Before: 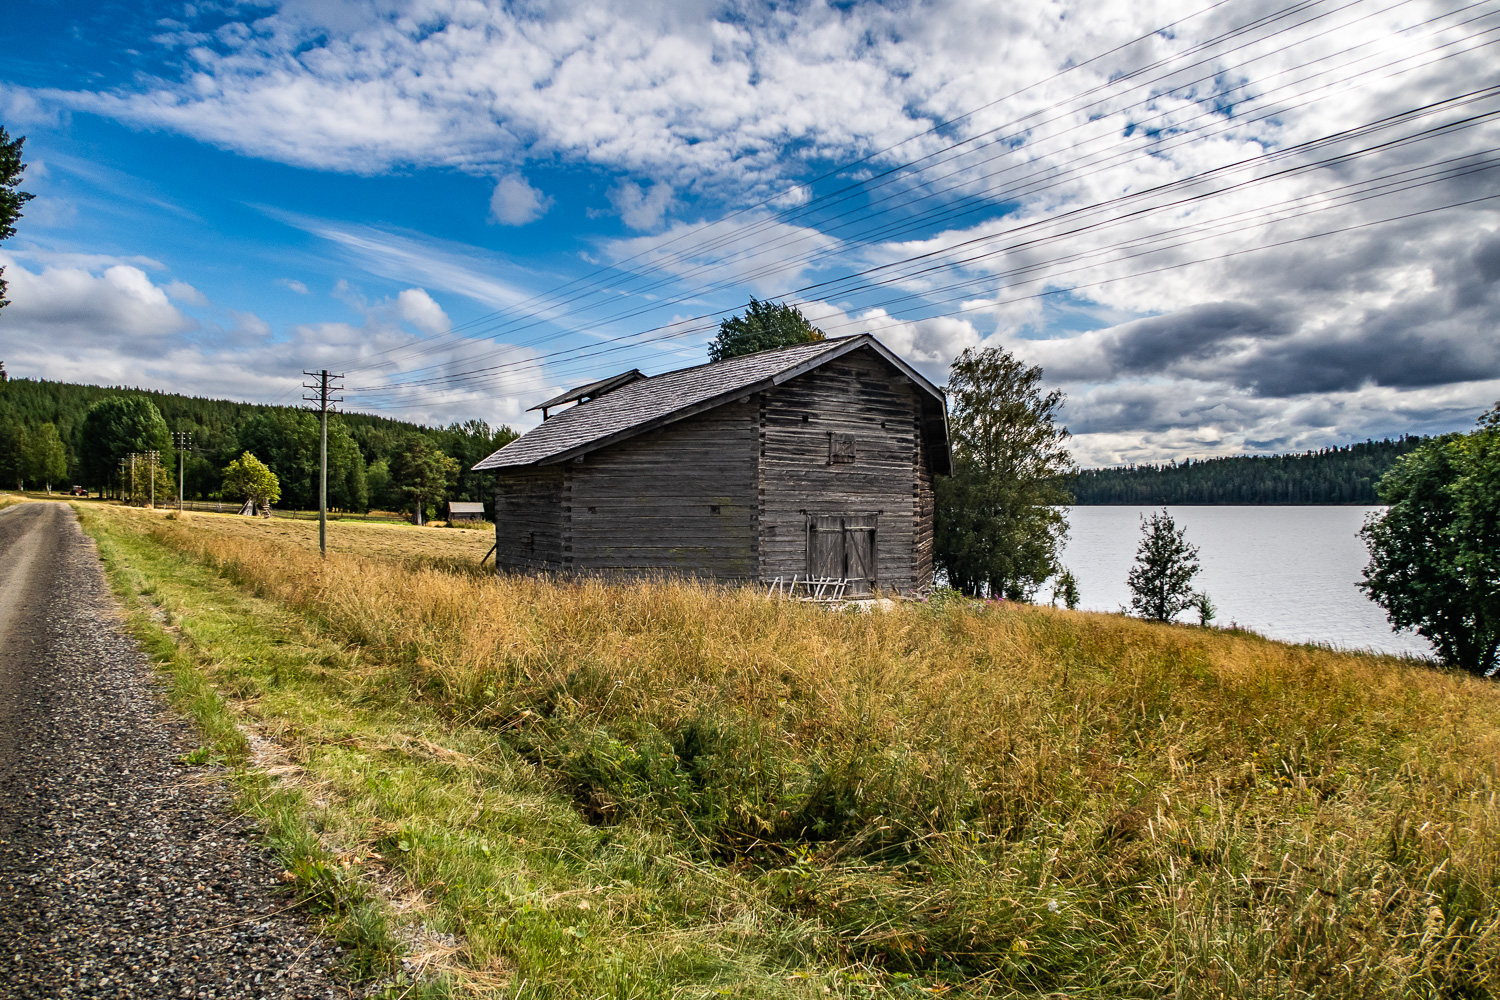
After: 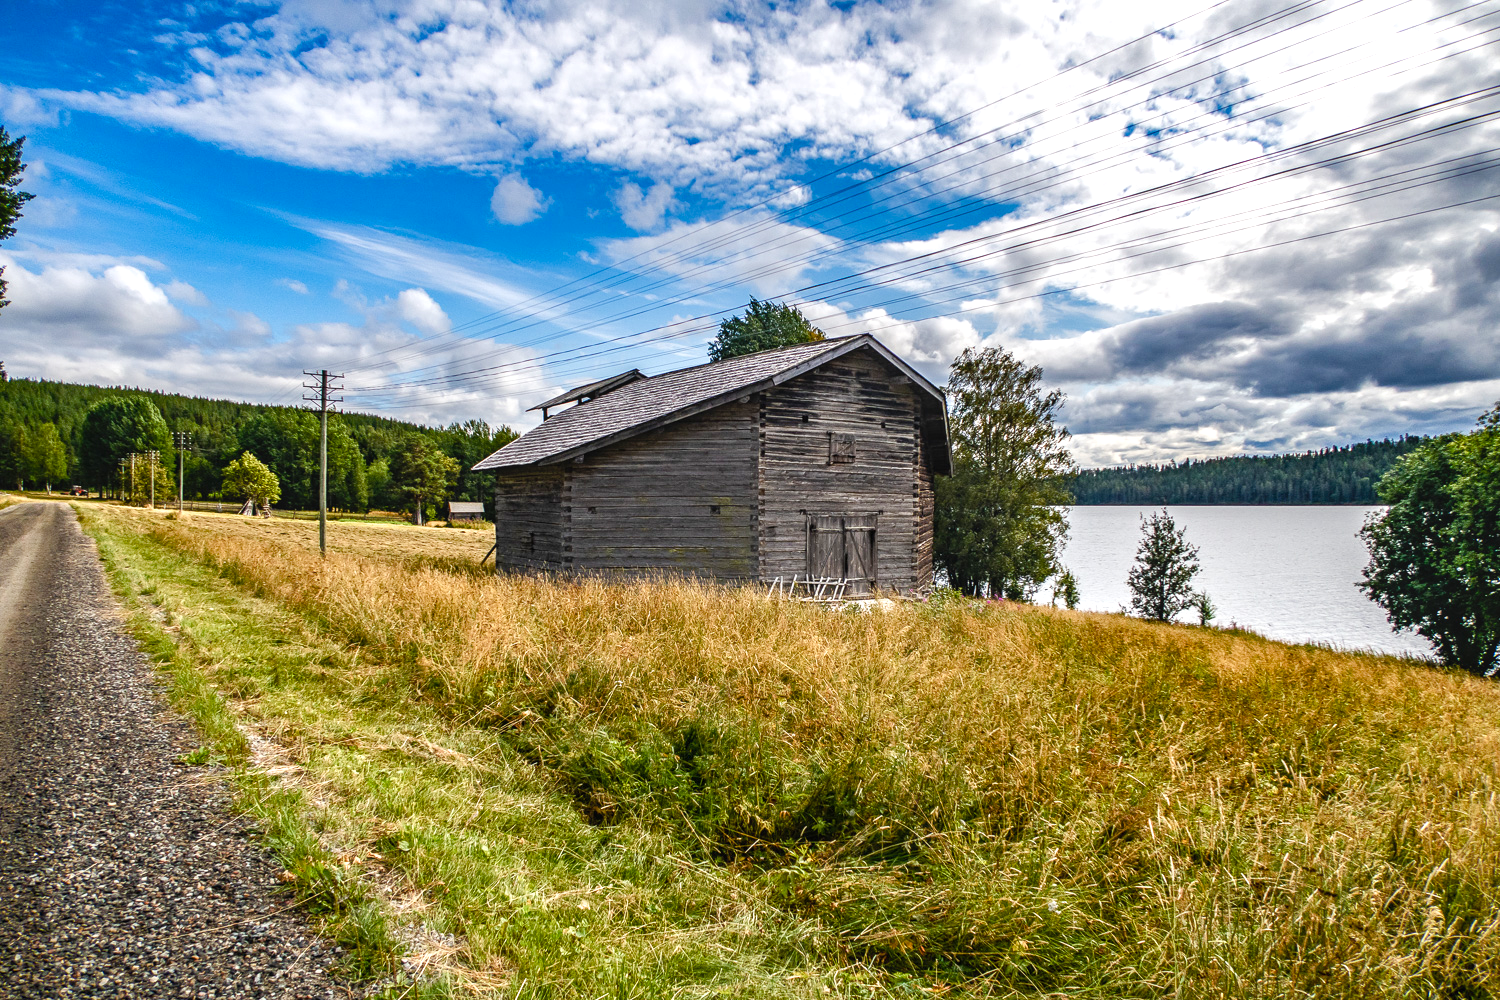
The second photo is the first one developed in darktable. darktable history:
local contrast: detail 110%
white balance: emerald 1
color balance rgb: perceptual saturation grading › global saturation 20%, perceptual saturation grading › highlights -50%, perceptual saturation grading › shadows 30%, perceptual brilliance grading › global brilliance 10%, perceptual brilliance grading › shadows 15%
